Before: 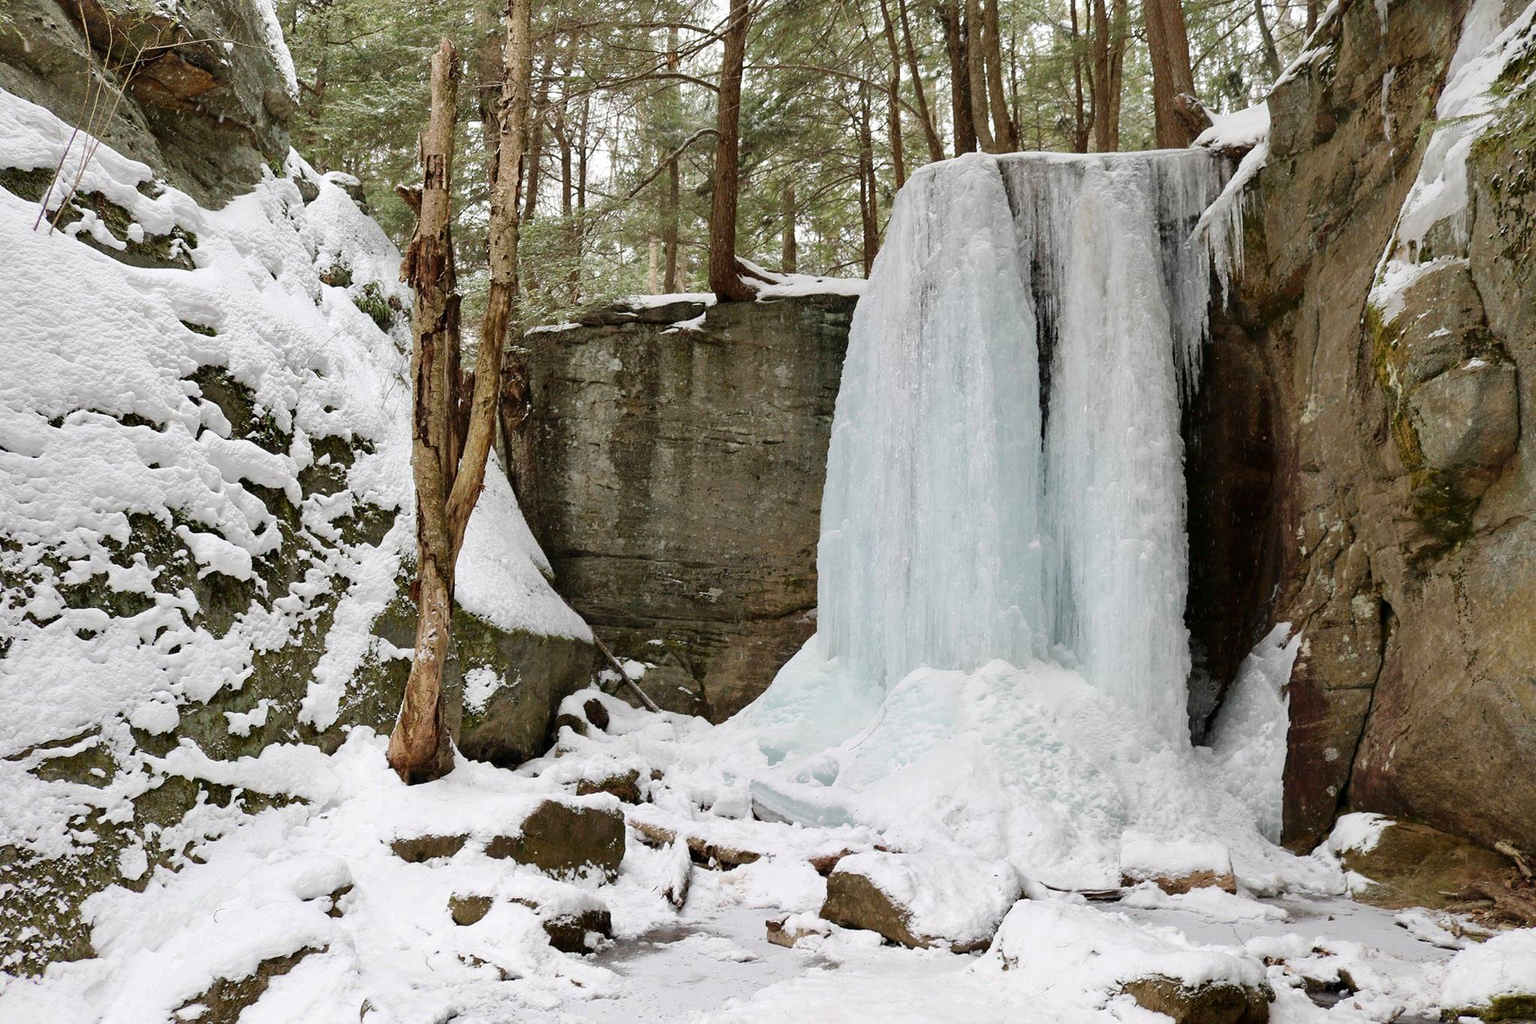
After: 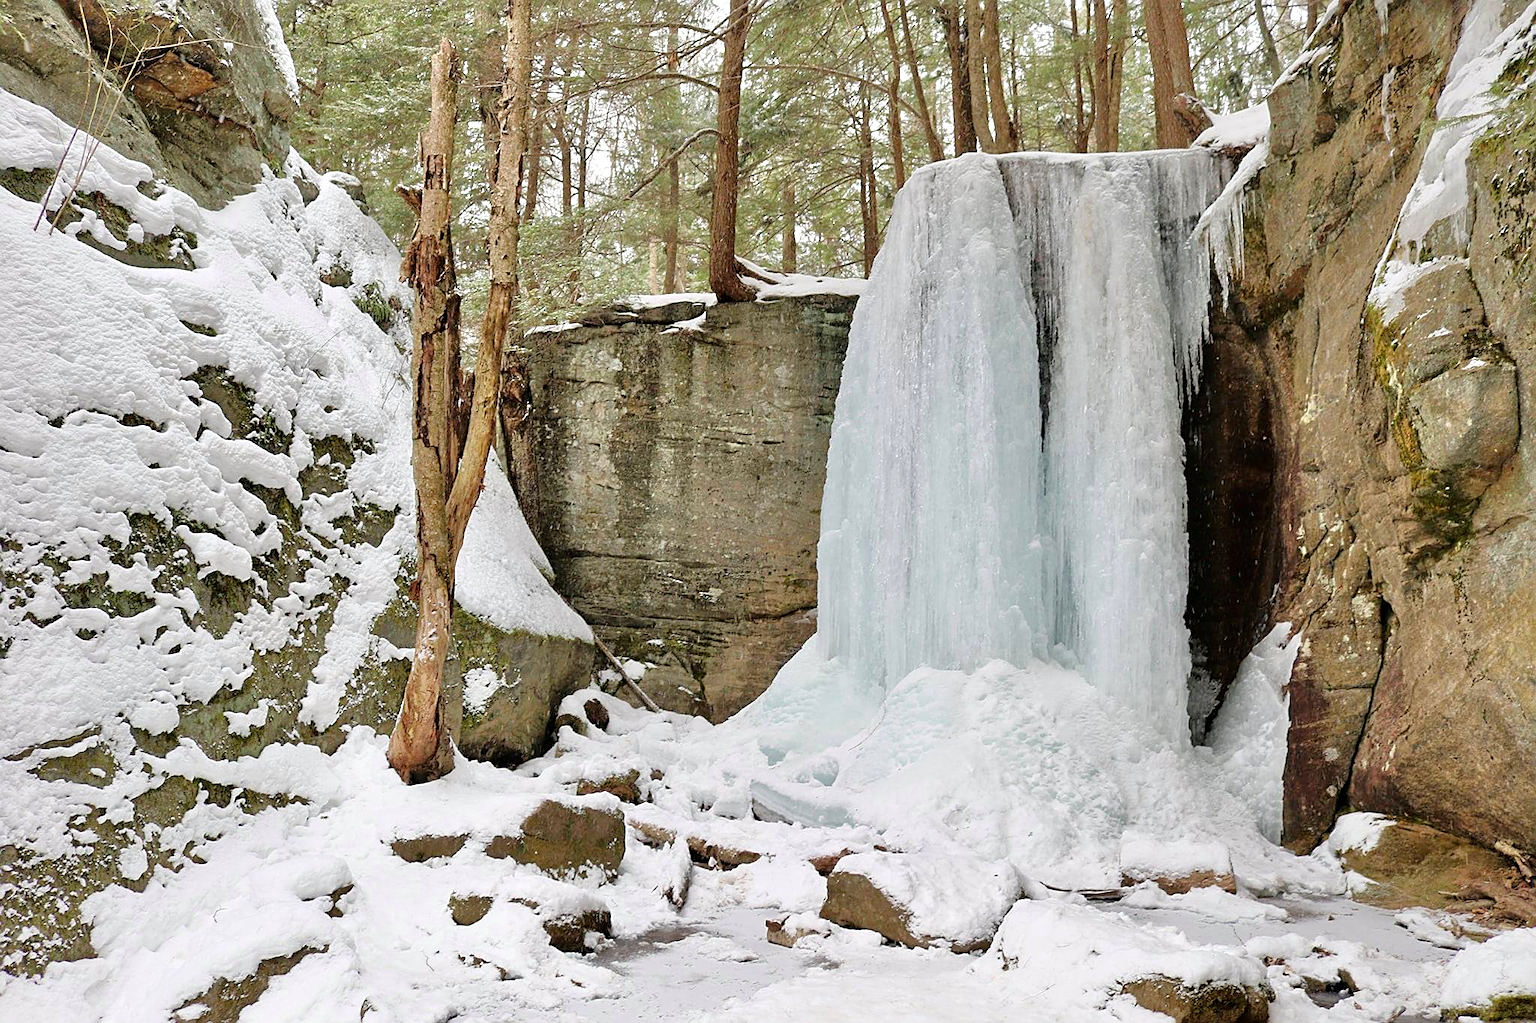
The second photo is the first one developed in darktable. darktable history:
tone equalizer: -7 EV 0.15 EV, -6 EV 0.6 EV, -5 EV 1.15 EV, -4 EV 1.33 EV, -3 EV 1.15 EV, -2 EV 0.6 EV, -1 EV 0.15 EV, mask exposure compensation -0.5 EV
sharpen: on, module defaults
